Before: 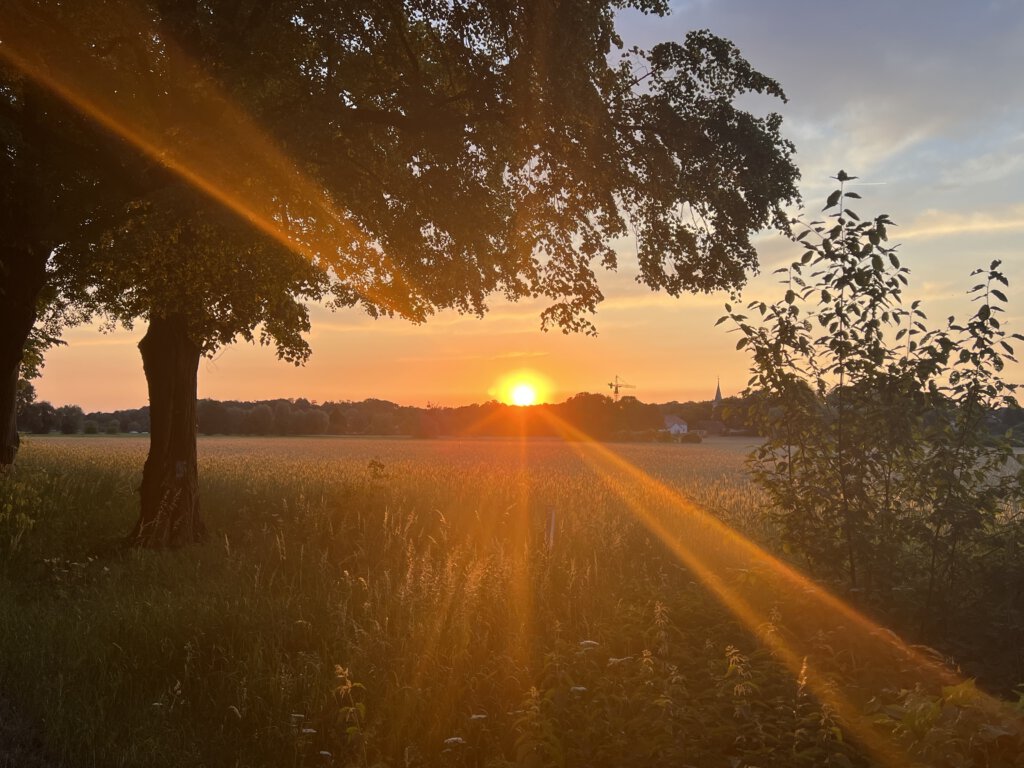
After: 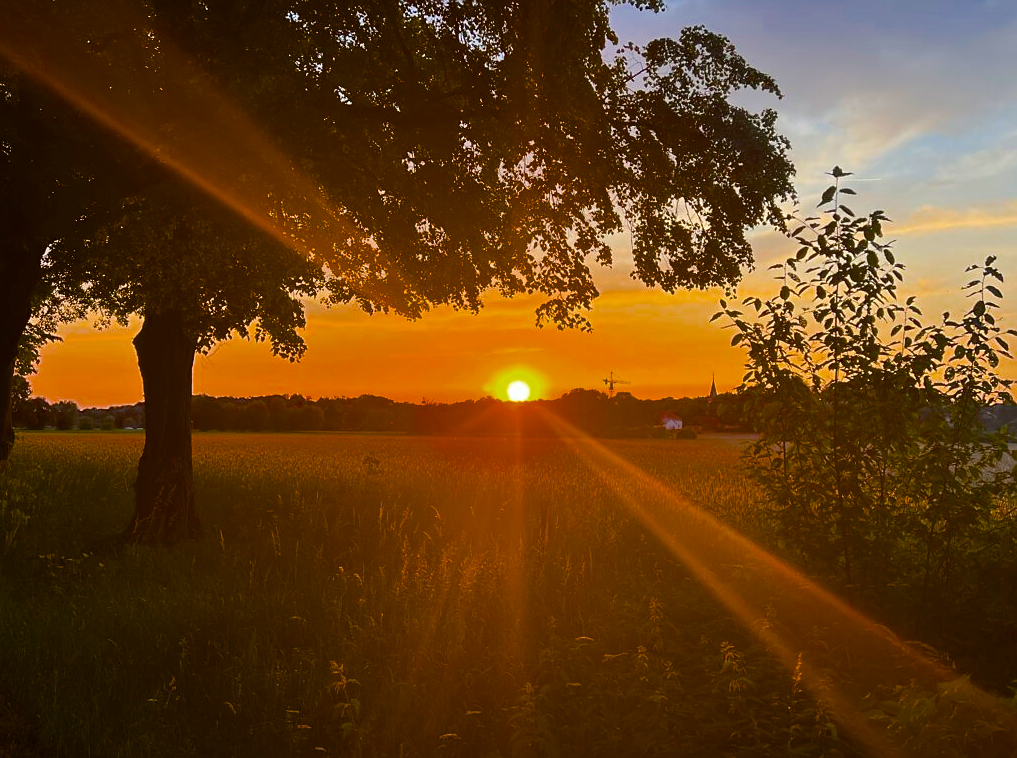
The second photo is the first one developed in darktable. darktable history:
color balance rgb: perceptual saturation grading › global saturation 35.982%, perceptual saturation grading › shadows 35.31%, global vibrance 16.513%, saturation formula JzAzBz (2021)
sharpen: radius 0.974, amount 0.606
crop: left 0.504%, top 0.524%, right 0.177%, bottom 0.762%
